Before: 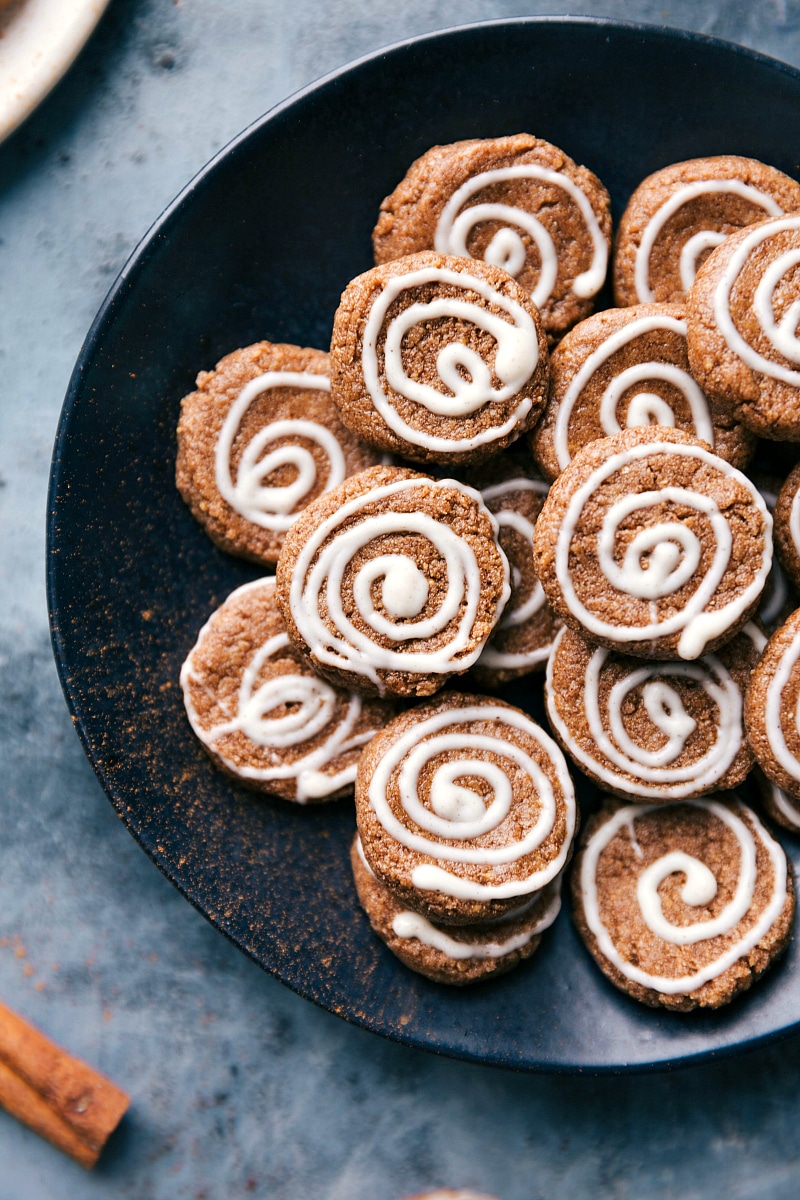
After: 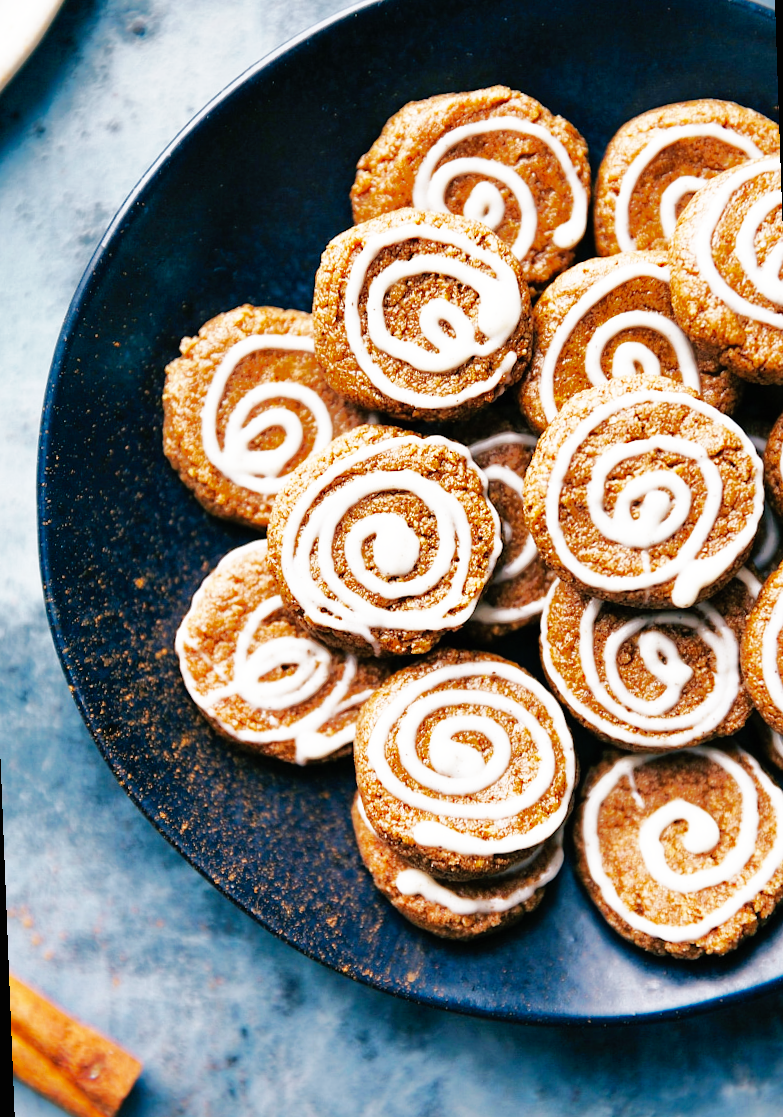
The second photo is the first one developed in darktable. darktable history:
shadows and highlights: highlights -60
rotate and perspective: rotation -2.12°, lens shift (vertical) 0.009, lens shift (horizontal) -0.008, automatic cropping original format, crop left 0.036, crop right 0.964, crop top 0.05, crop bottom 0.959
base curve: curves: ch0 [(0, 0) (0.007, 0.004) (0.027, 0.03) (0.046, 0.07) (0.207, 0.54) (0.442, 0.872) (0.673, 0.972) (1, 1)], preserve colors none
